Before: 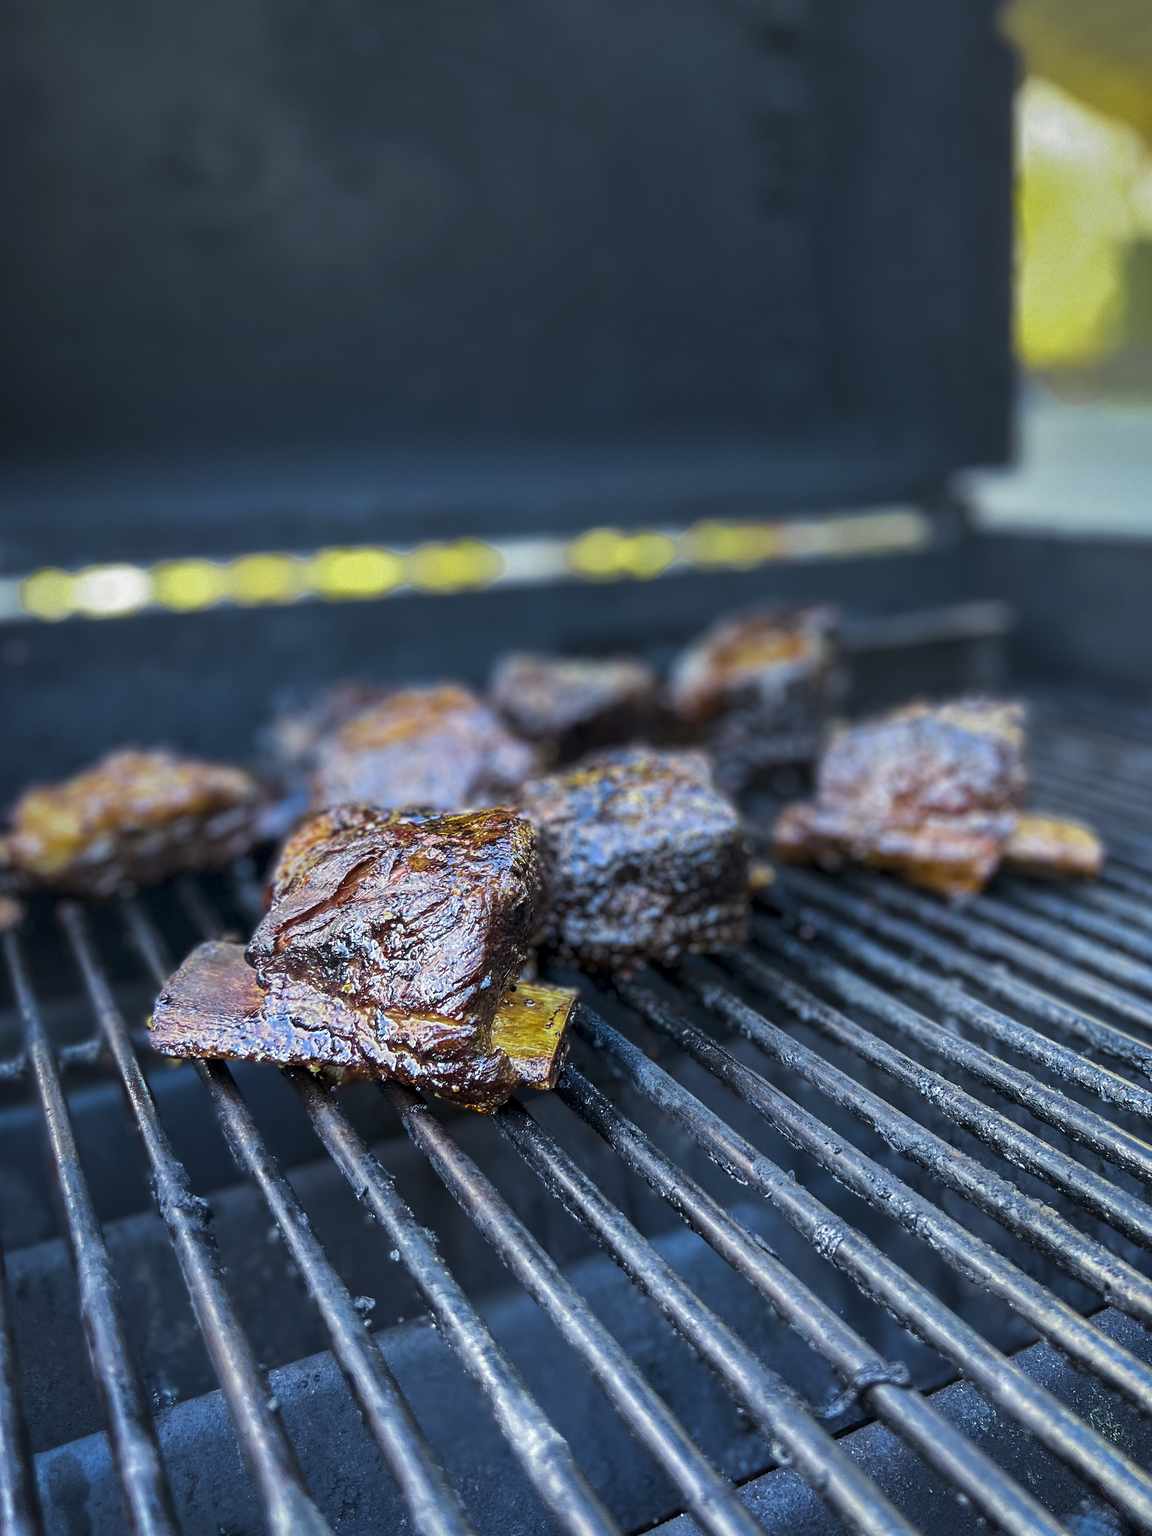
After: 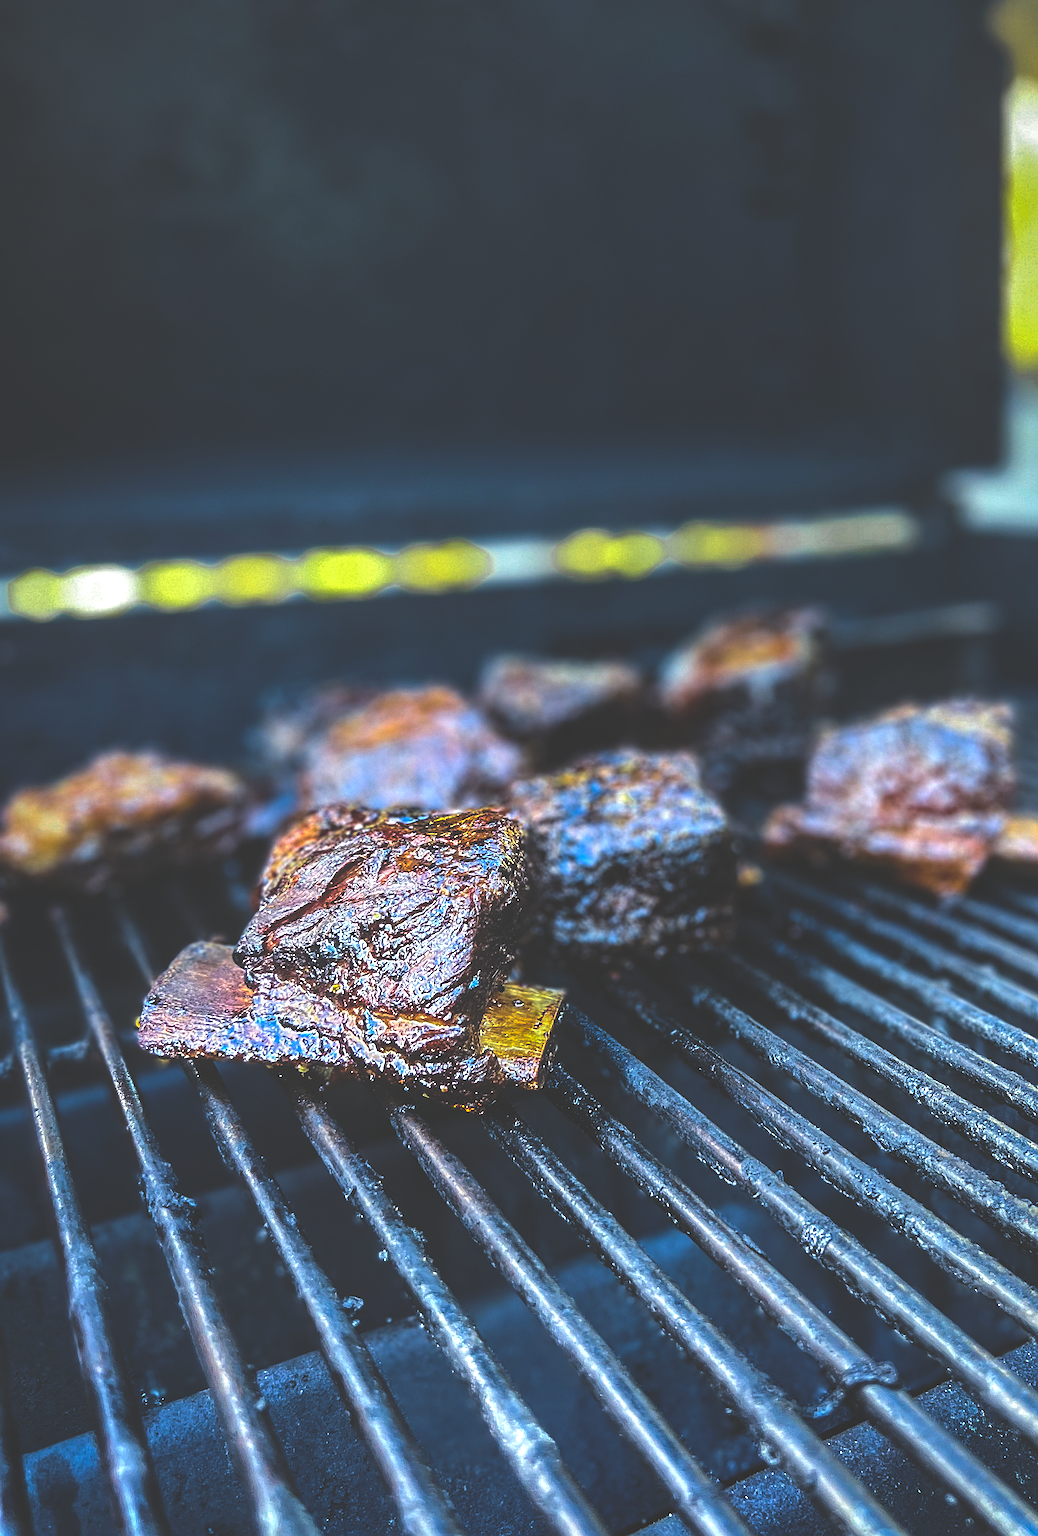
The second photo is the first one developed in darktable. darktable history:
tone equalizer: -8 EV -0.417 EV, -7 EV -0.389 EV, -6 EV -0.333 EV, -5 EV -0.222 EV, -3 EV 0.222 EV, -2 EV 0.333 EV, -1 EV 0.389 EV, +0 EV 0.417 EV, edges refinement/feathering 500, mask exposure compensation -1.57 EV, preserve details no
crop and rotate: left 1.088%, right 8.807%
sharpen: on, module defaults
contrast brightness saturation: saturation 0.18
exposure: black level correction -0.03, compensate highlight preservation false
rgb curve: curves: ch0 [(0, 0.186) (0.314, 0.284) (0.775, 0.708) (1, 1)], compensate middle gray true, preserve colors none
local contrast: on, module defaults
